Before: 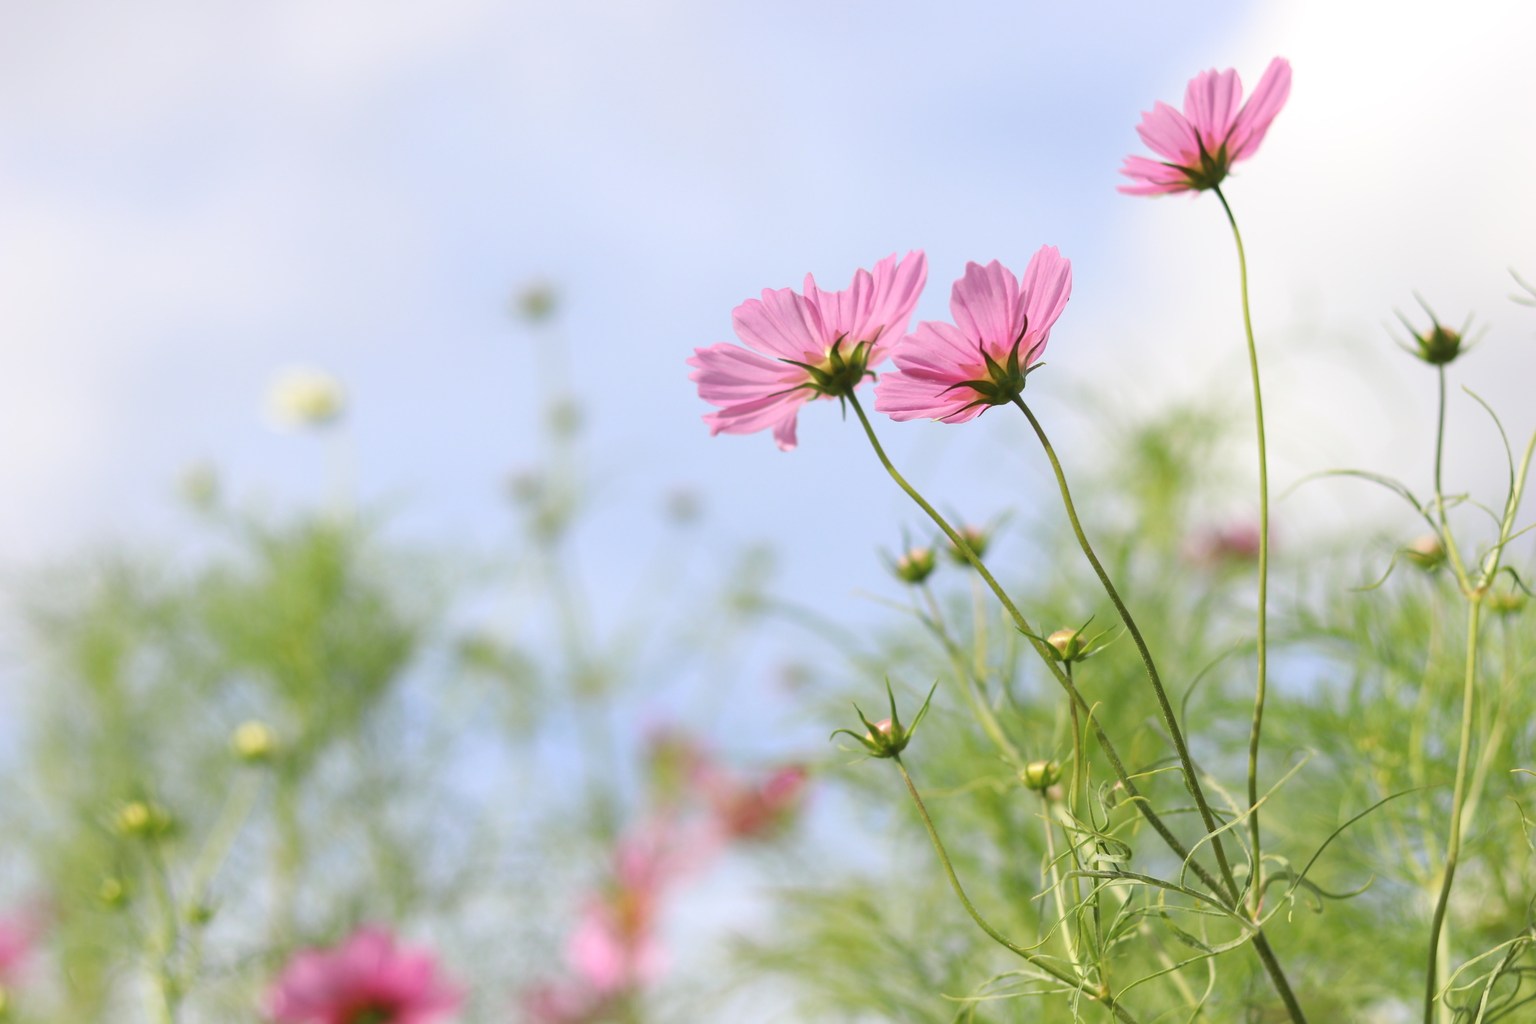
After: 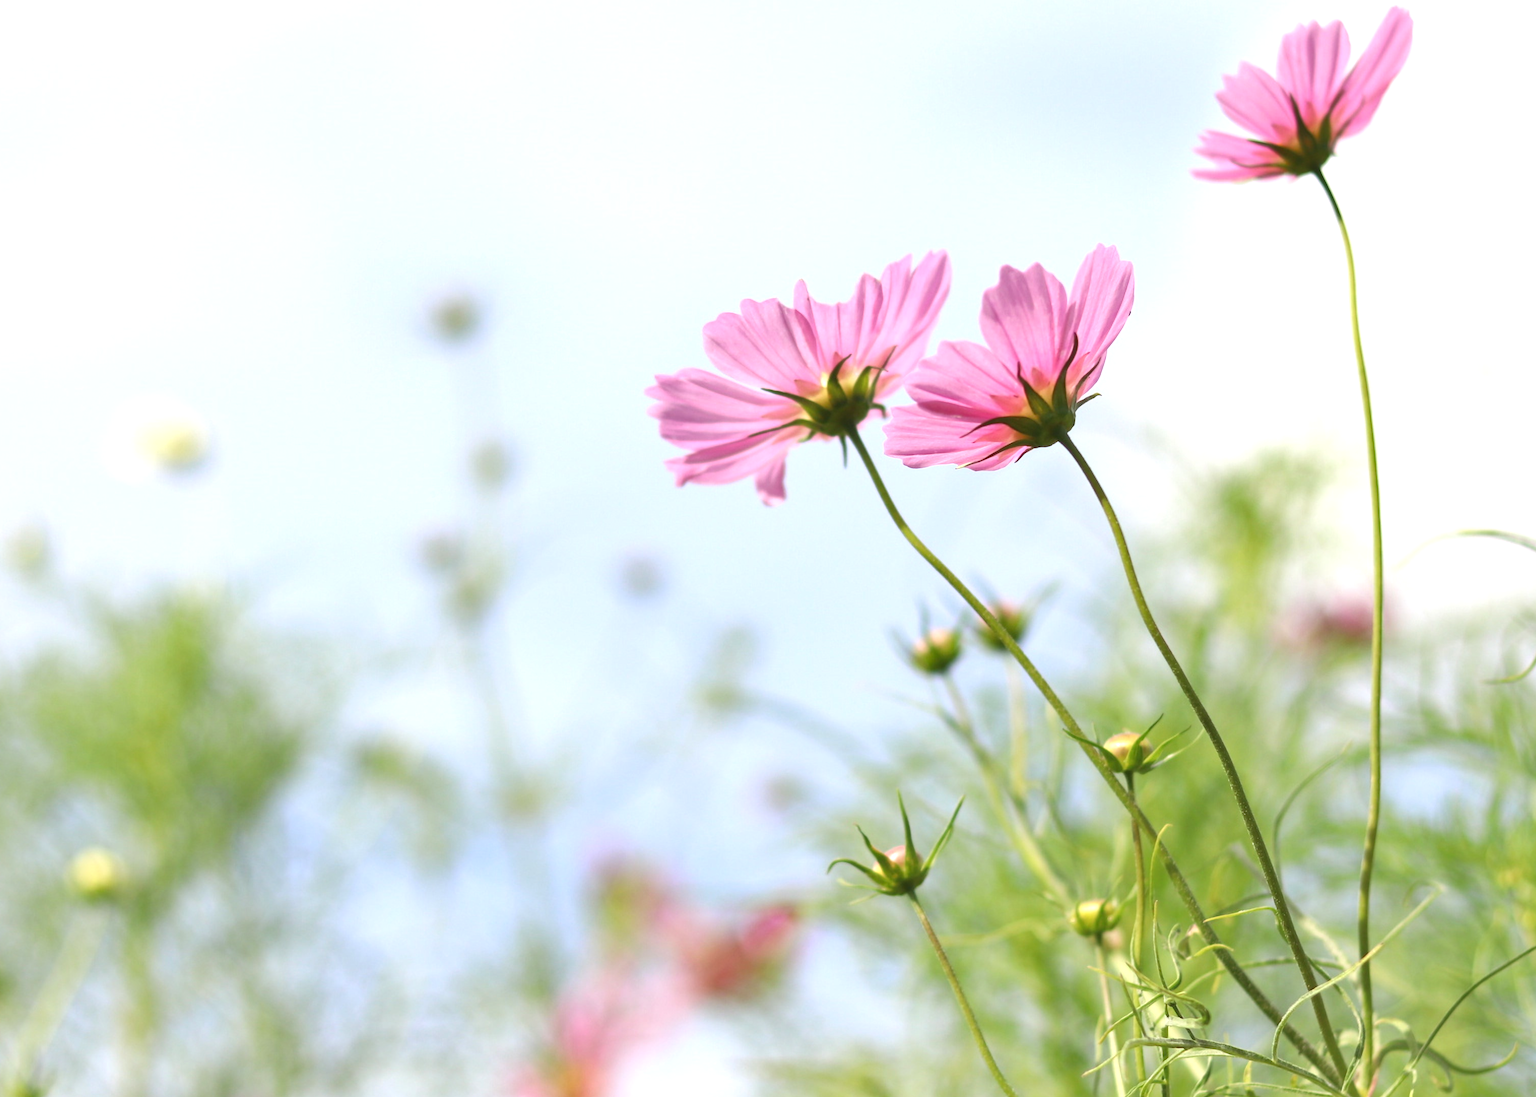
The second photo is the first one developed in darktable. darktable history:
exposure: exposure 0.493 EV, compensate highlight preservation false
shadows and highlights: shadows 37.66, highlights -26.99, soften with gaussian
crop: left 11.616%, top 5.193%, right 9.587%, bottom 10.358%
